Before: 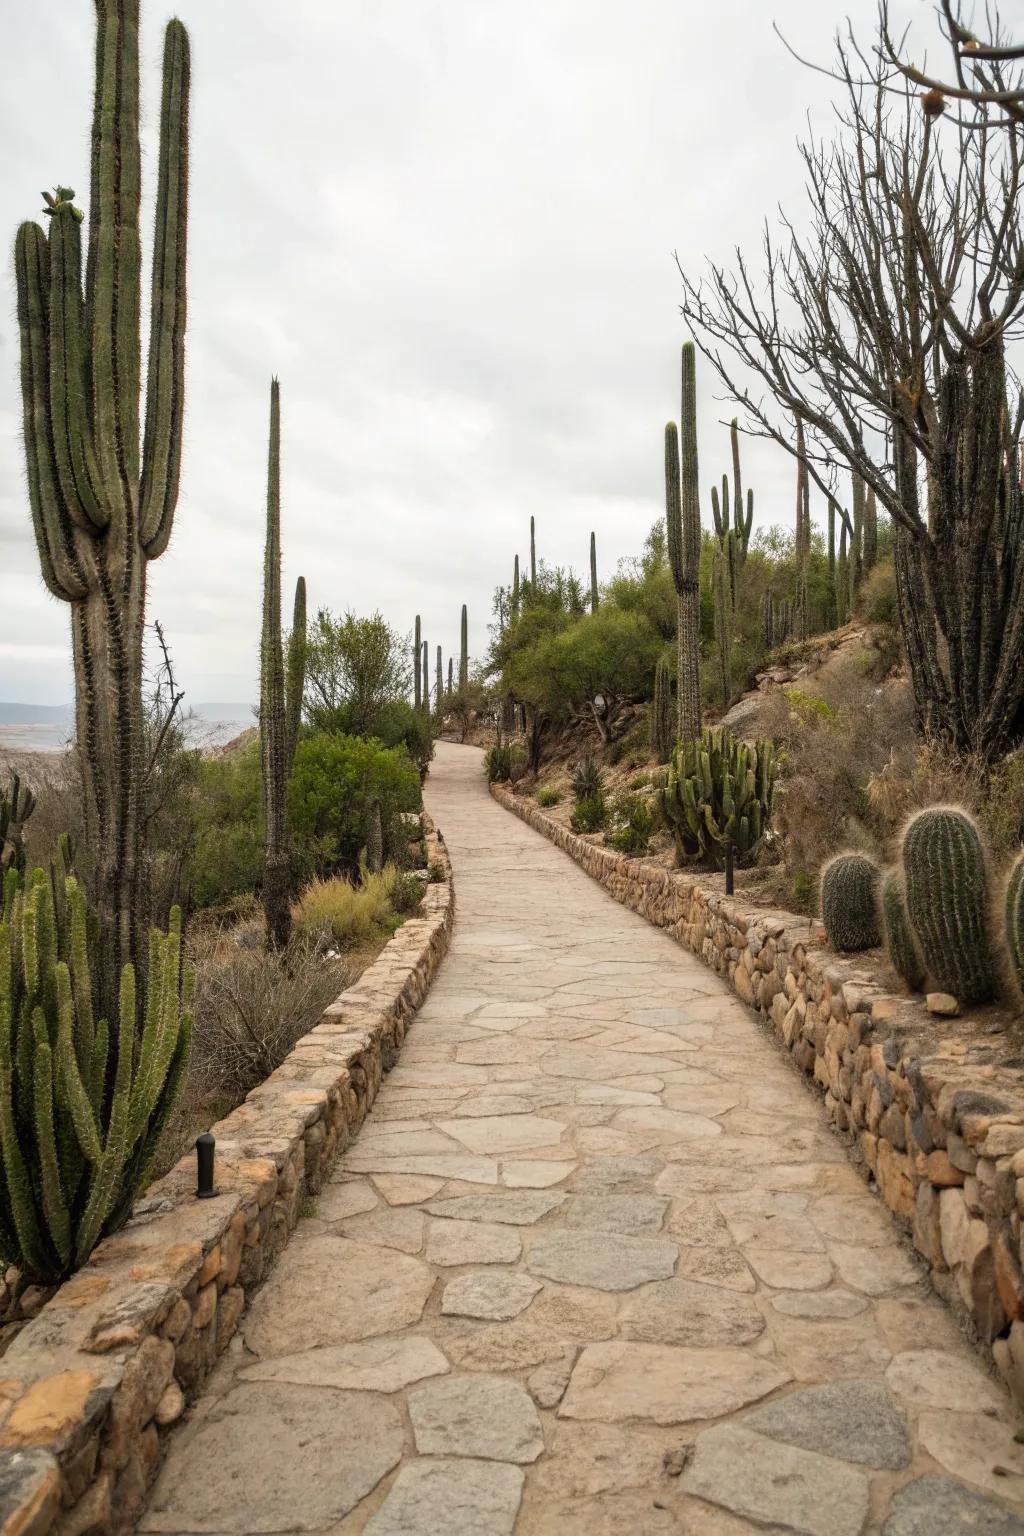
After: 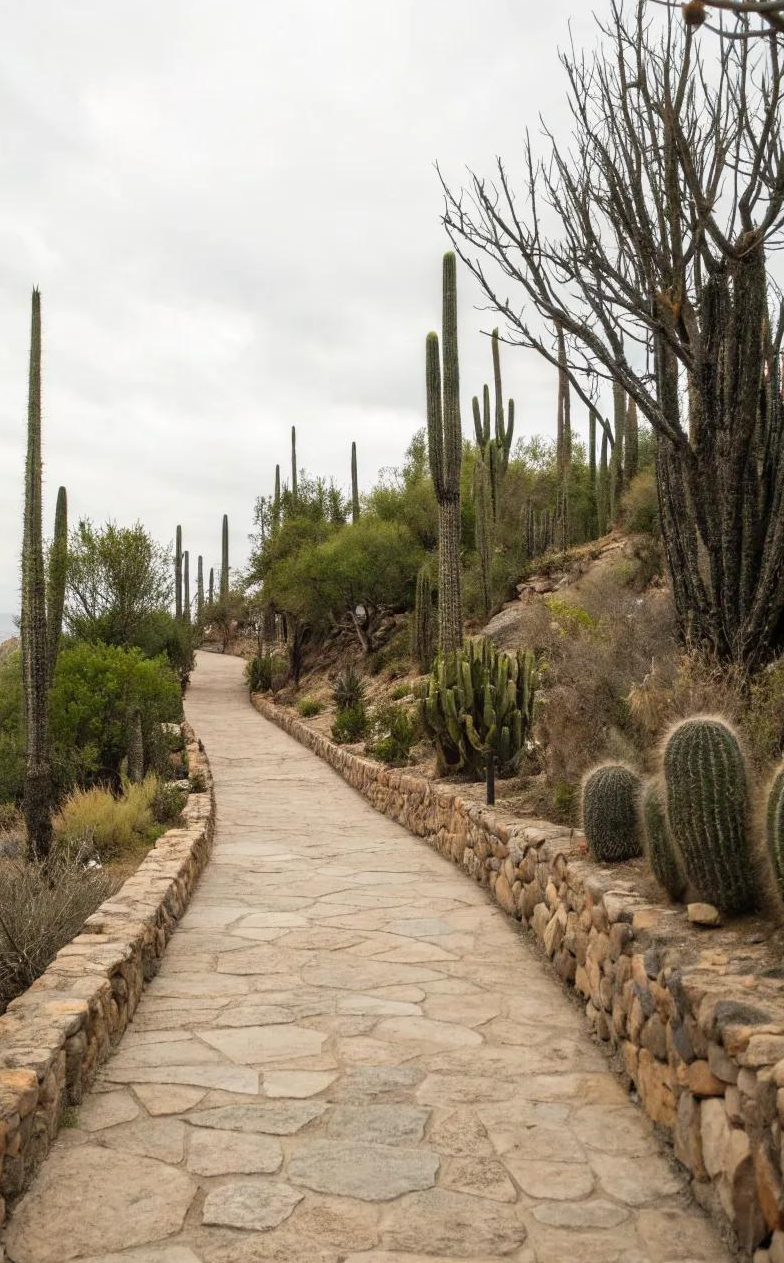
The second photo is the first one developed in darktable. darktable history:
crop: left 23.385%, top 5.893%, bottom 11.868%
